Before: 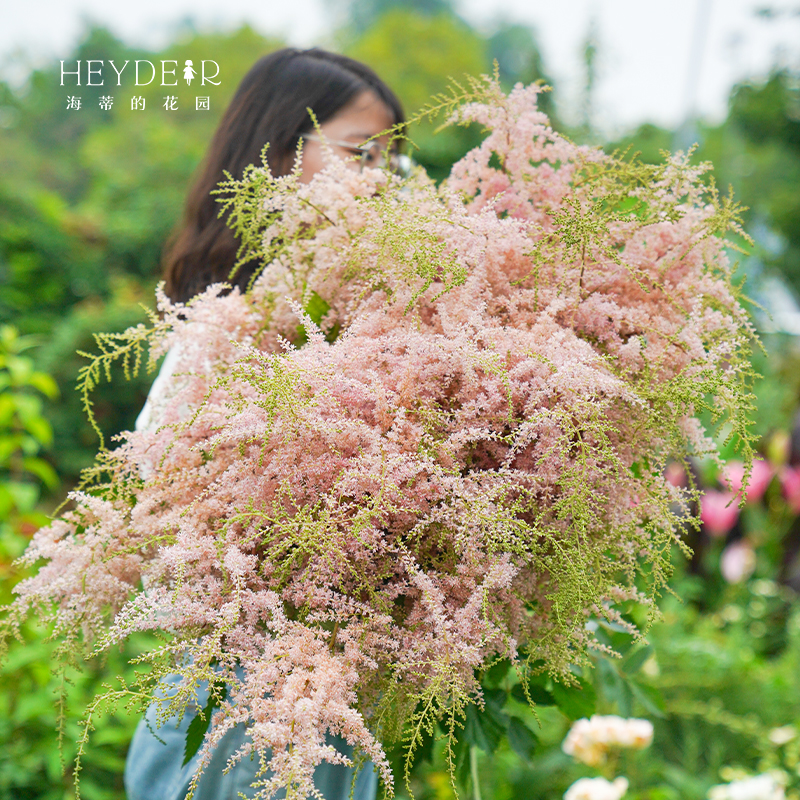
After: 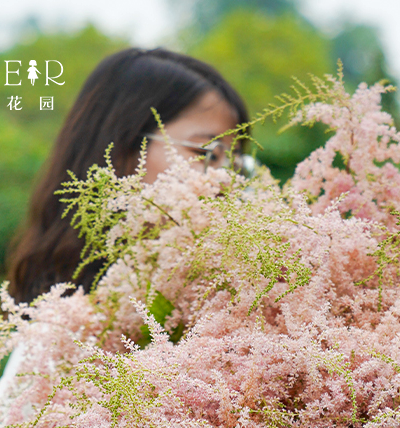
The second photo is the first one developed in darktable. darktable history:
contrast brightness saturation: brightness -0.09
crop: left 19.556%, right 30.401%, bottom 46.458%
